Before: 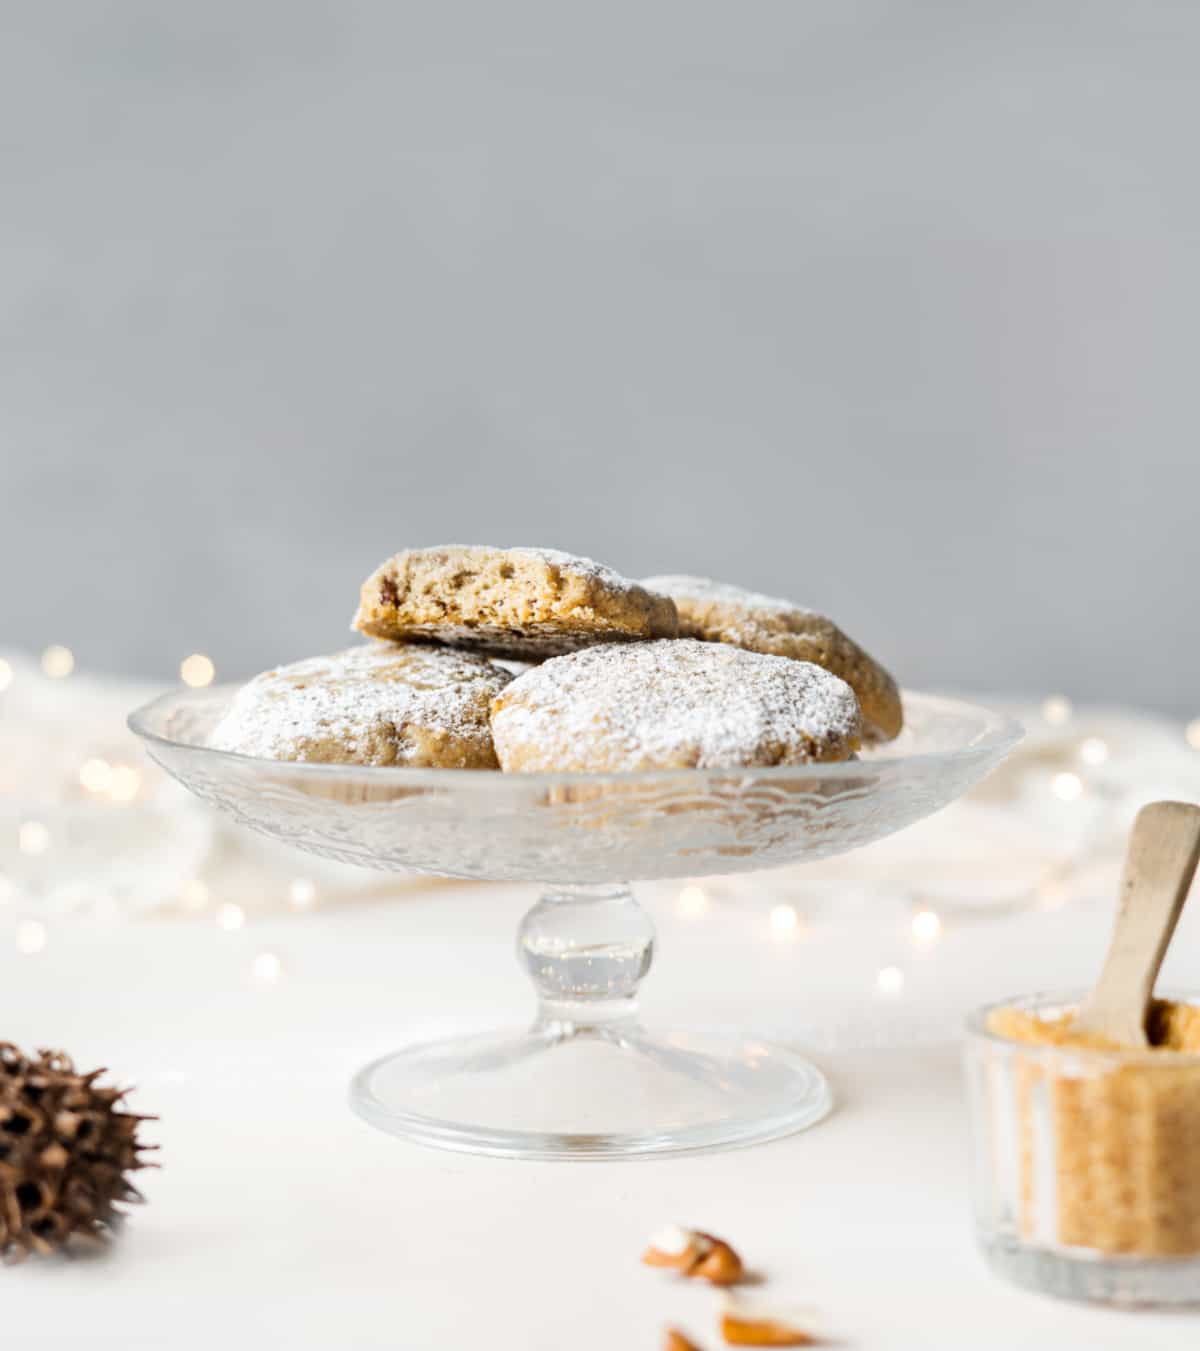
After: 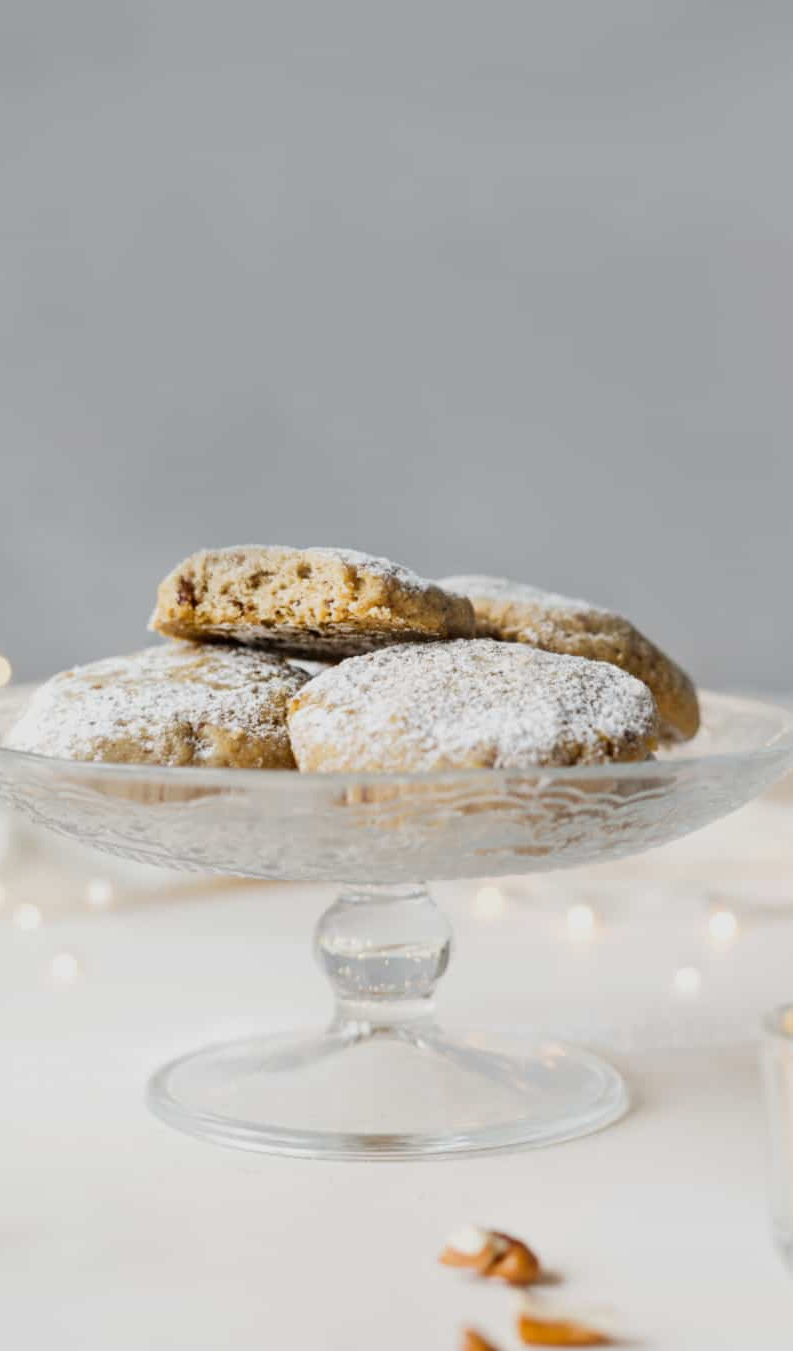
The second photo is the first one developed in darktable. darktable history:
exposure: exposure -0.333 EV, compensate exposure bias true, compensate highlight preservation false
crop: left 16.985%, right 16.915%
